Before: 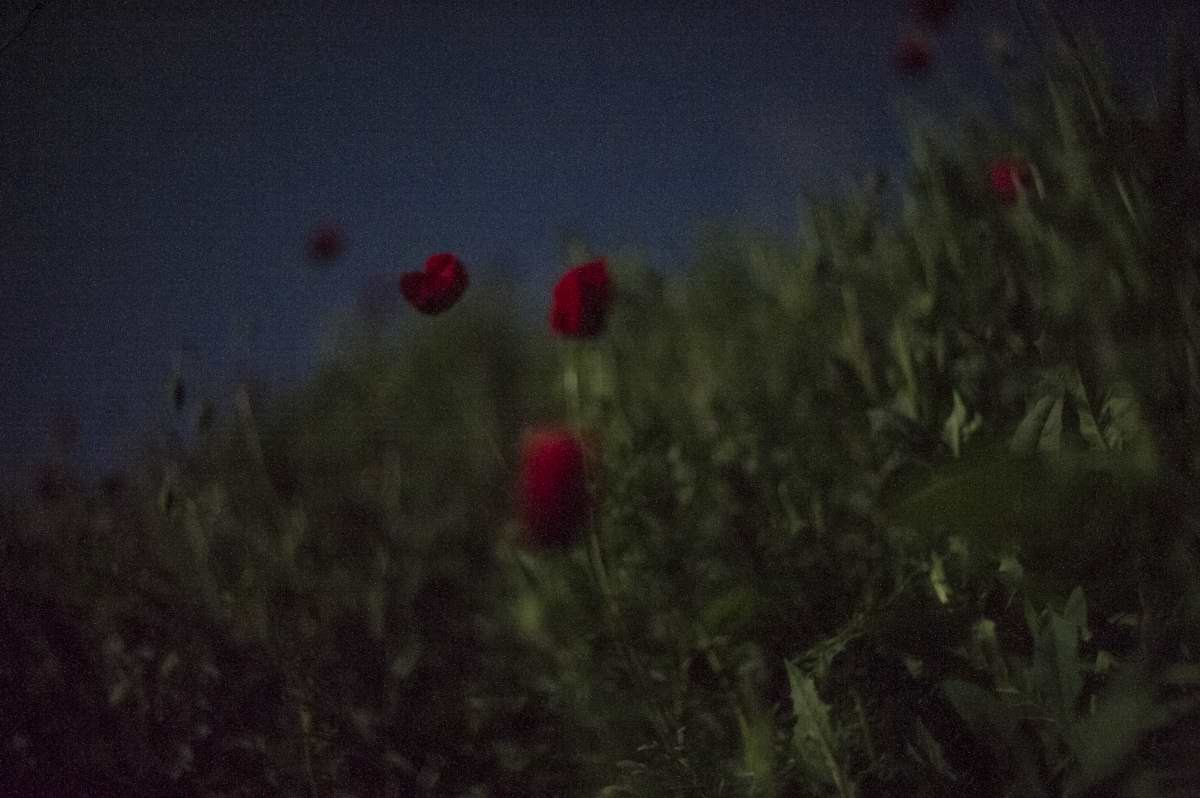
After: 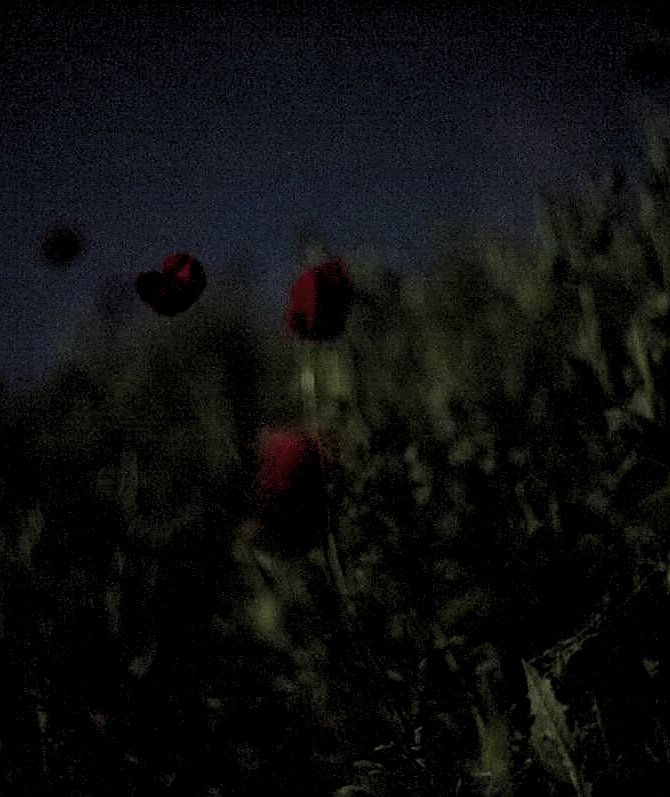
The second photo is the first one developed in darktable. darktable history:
levels: levels [0.055, 0.477, 0.9]
crop: left 21.926%, right 22.166%, bottom 0.004%
sharpen: on, module defaults
filmic rgb: black relative exposure -12.77 EV, white relative exposure 2.82 EV, threshold 5.94 EV, target black luminance 0%, hardness 8.5, latitude 71.19%, contrast 1.136, shadows ↔ highlights balance -0.677%, iterations of high-quality reconstruction 0, enable highlight reconstruction true
